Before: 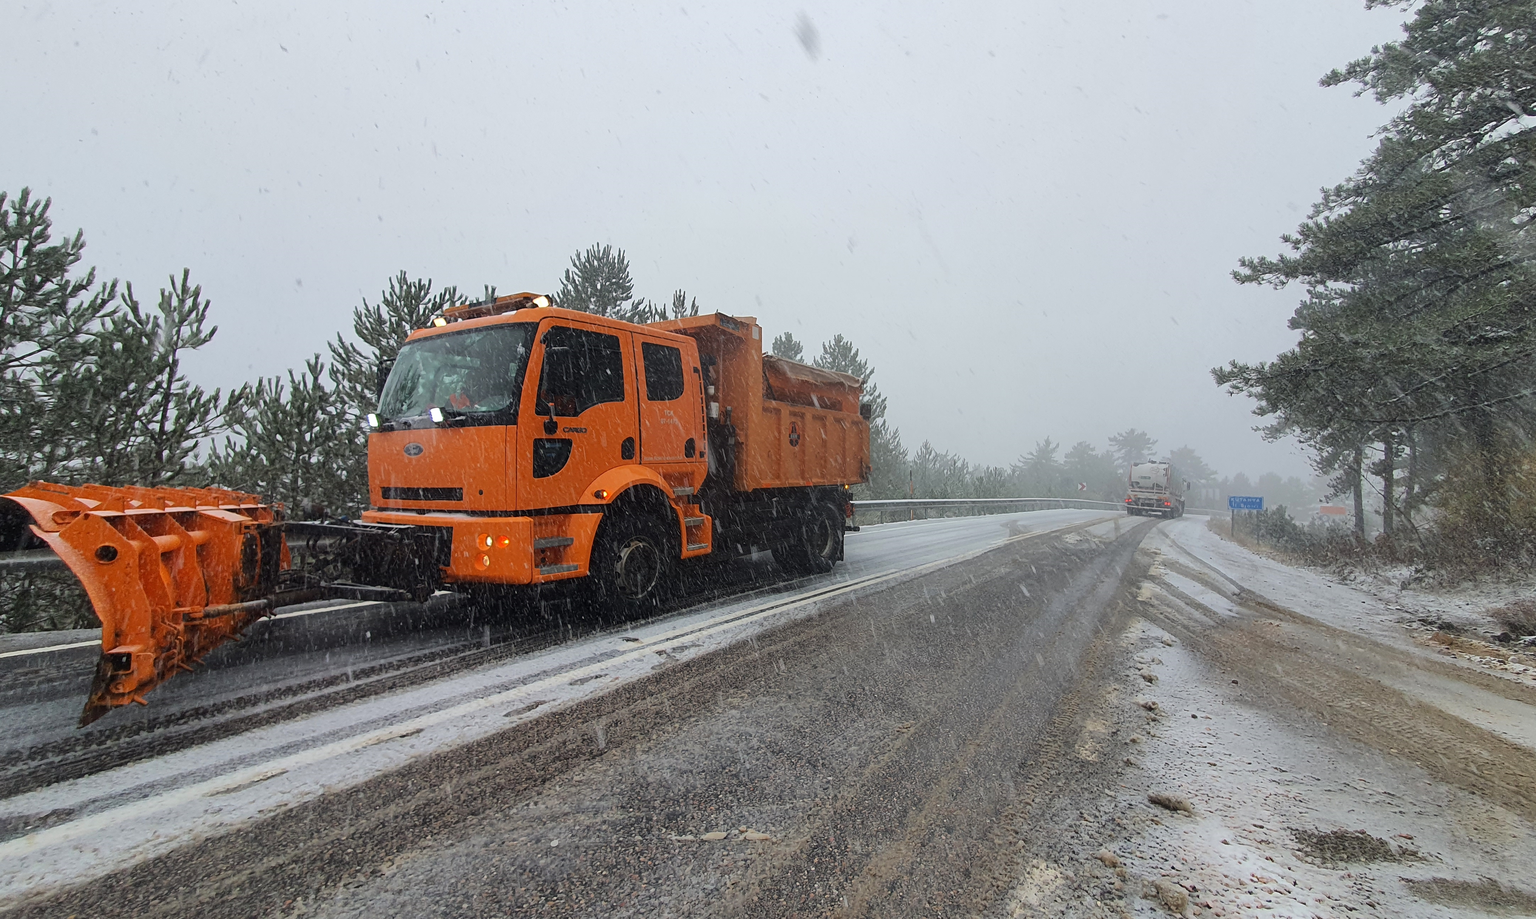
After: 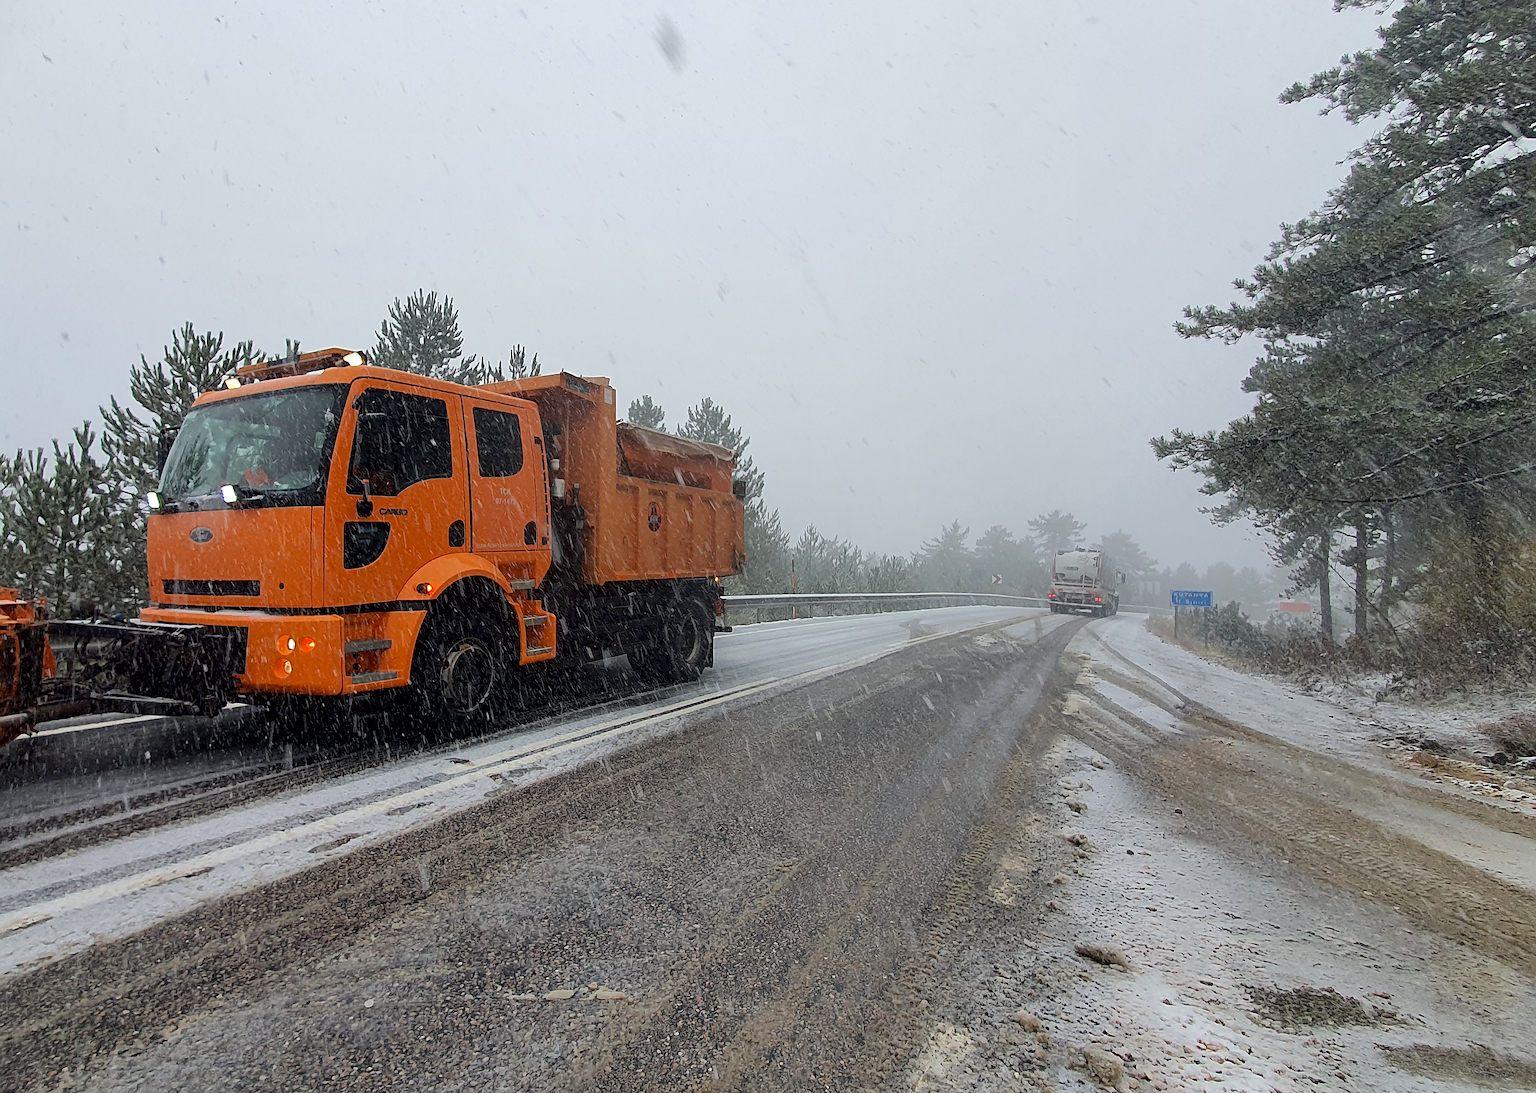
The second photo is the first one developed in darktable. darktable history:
crop: left 15.923%
exposure: black level correction 0.007, compensate highlight preservation false
sharpen: on, module defaults
vignetting: fall-off start 116.1%, fall-off radius 59.39%
